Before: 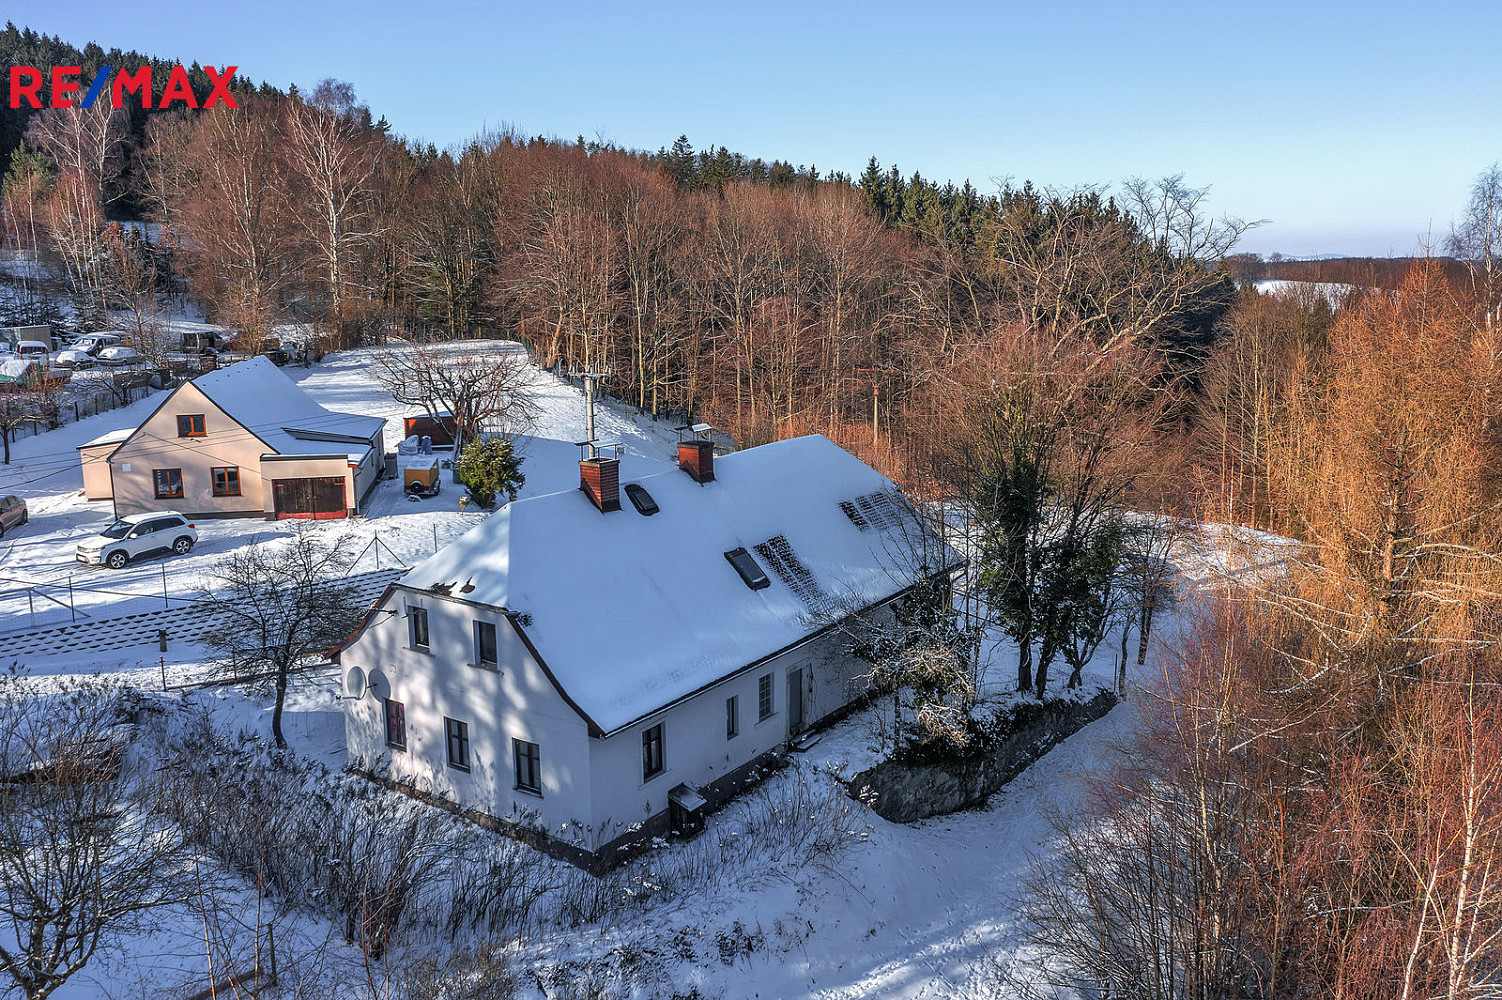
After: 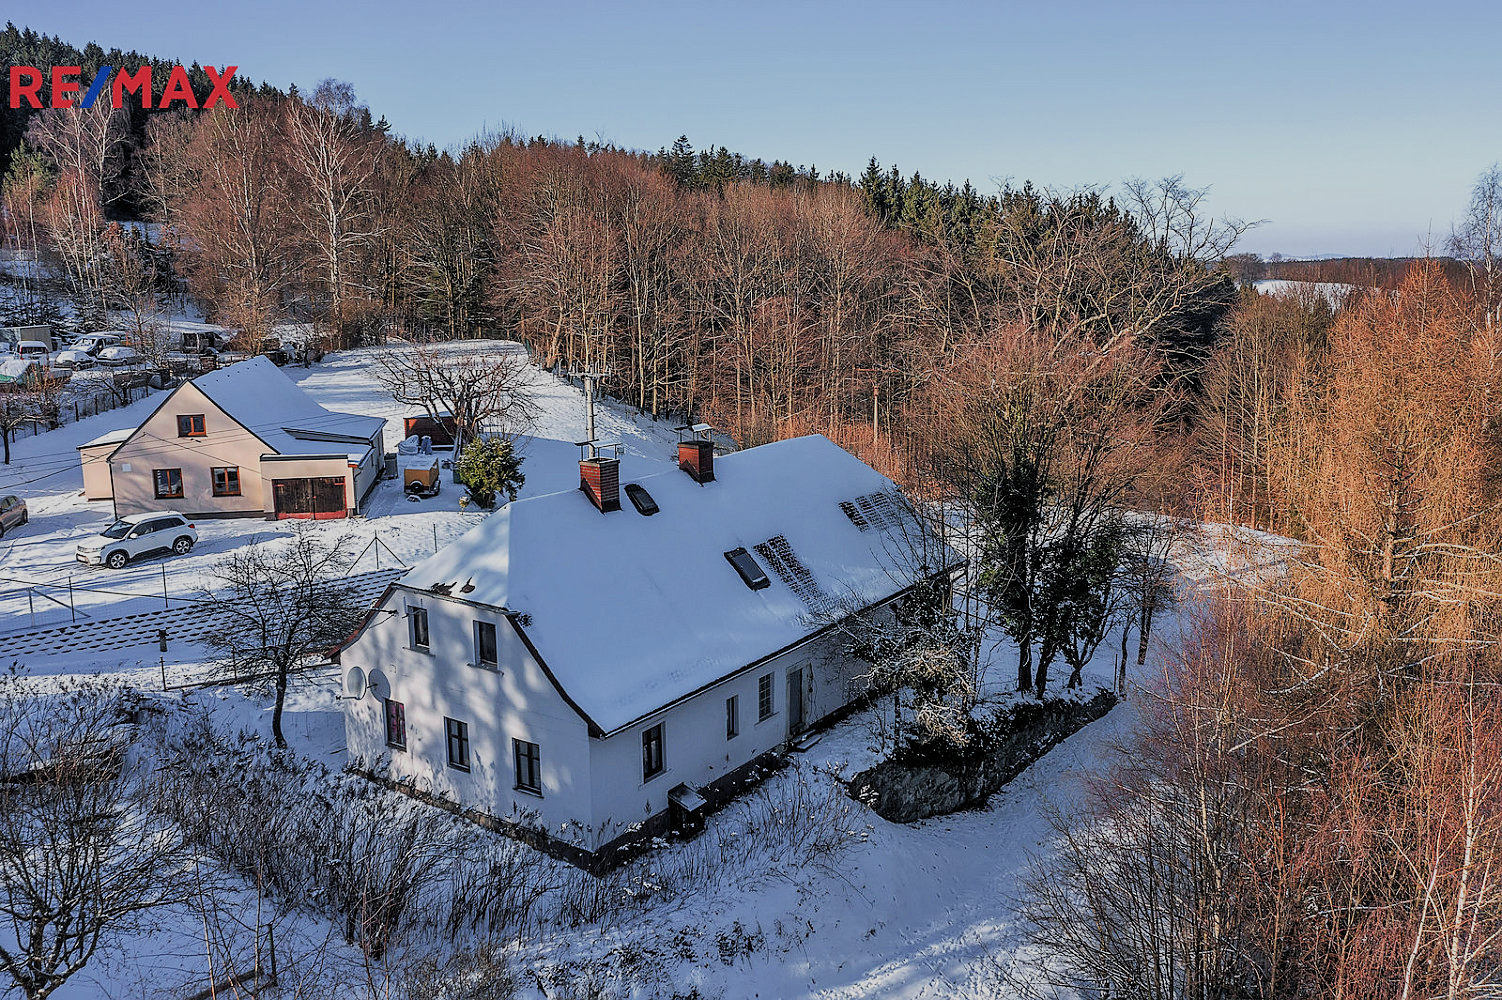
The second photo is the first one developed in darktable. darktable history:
filmic rgb: black relative exposure -7.65 EV, white relative exposure 4.56 EV, hardness 3.61, add noise in highlights 0, color science v3 (2019), use custom middle-gray values true, contrast in highlights soft
sharpen: radius 1.585, amount 0.376, threshold 1.418
